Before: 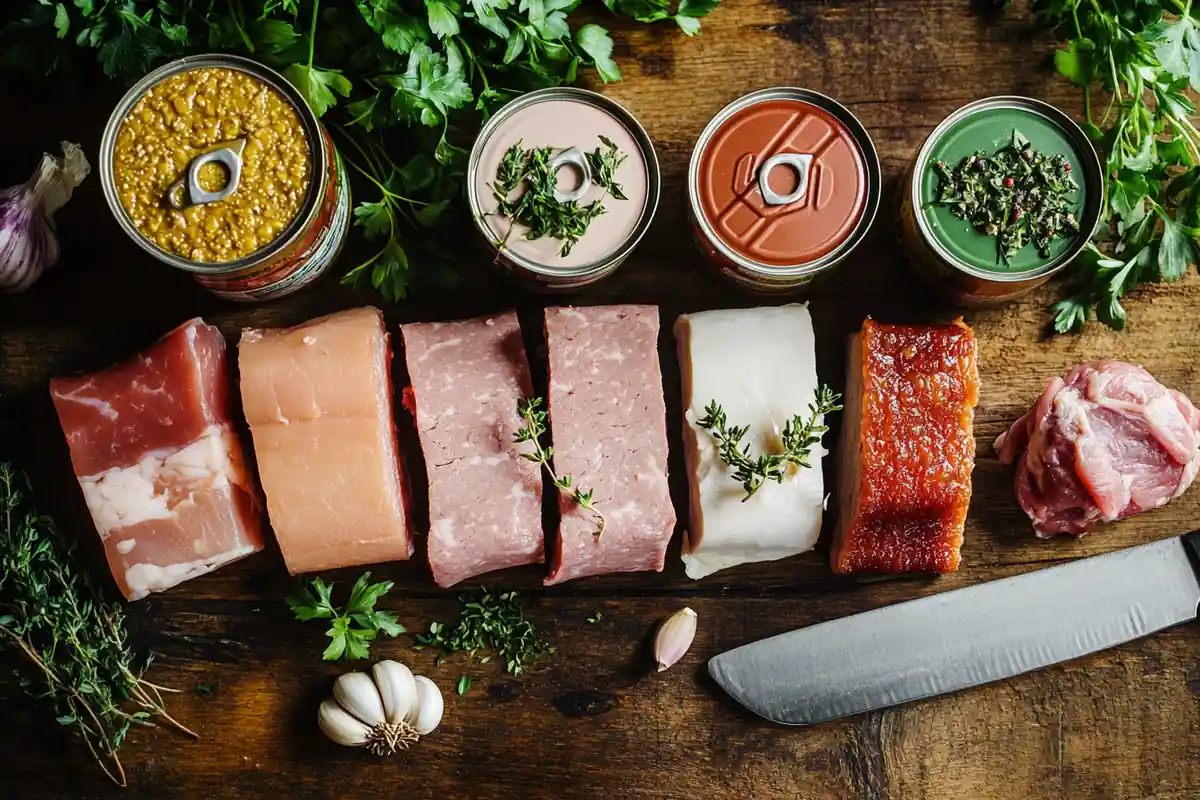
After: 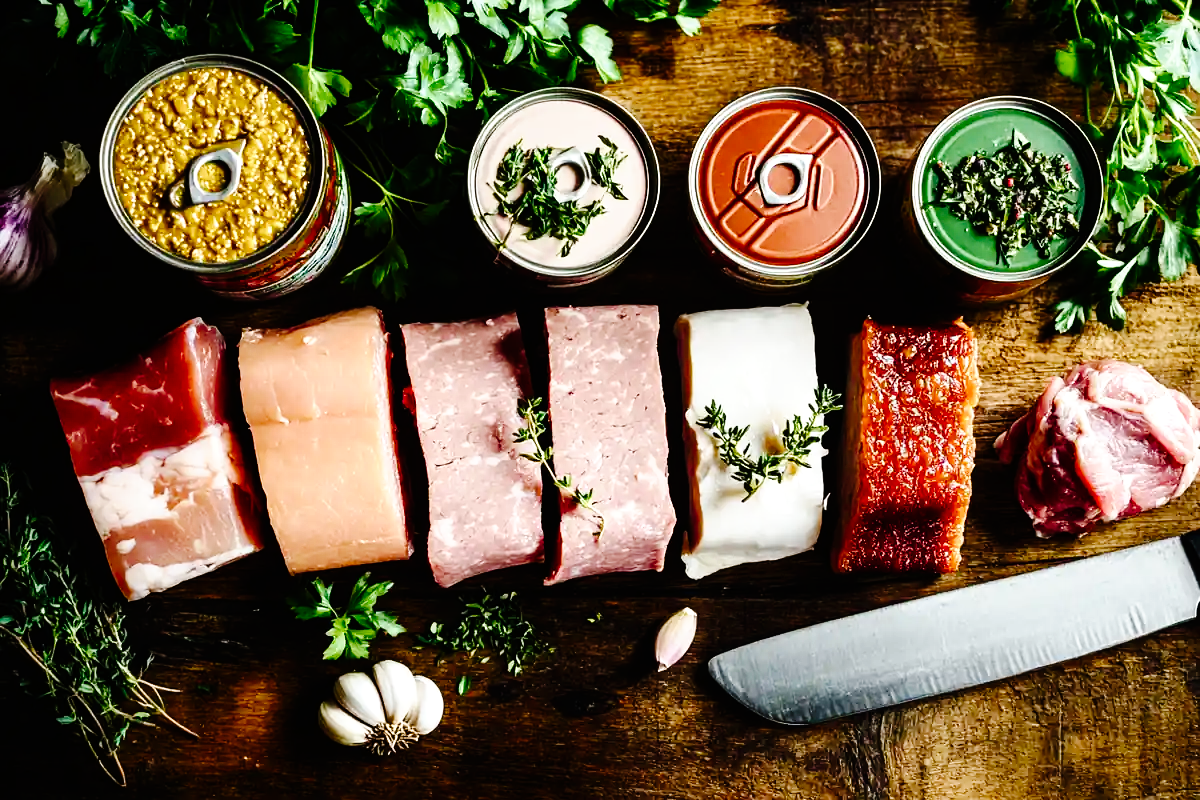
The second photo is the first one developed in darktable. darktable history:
tone curve: curves: ch0 [(0, 0) (0.003, 0.003) (0.011, 0.005) (0.025, 0.008) (0.044, 0.012) (0.069, 0.02) (0.1, 0.031) (0.136, 0.047) (0.177, 0.088) (0.224, 0.141) (0.277, 0.222) (0.335, 0.32) (0.399, 0.425) (0.468, 0.524) (0.543, 0.623) (0.623, 0.716) (0.709, 0.796) (0.801, 0.88) (0.898, 0.959) (1, 1)], preserve colors none
color correction: highlights a* -0.182, highlights b* -0.124
color balance rgb: shadows lift › luminance -20%, power › hue 72.24°, highlights gain › luminance 15%, global offset › hue 171.6°, perceptual saturation grading › highlights -30%, perceptual saturation grading › shadows 20%, global vibrance 30%, contrast 10%
